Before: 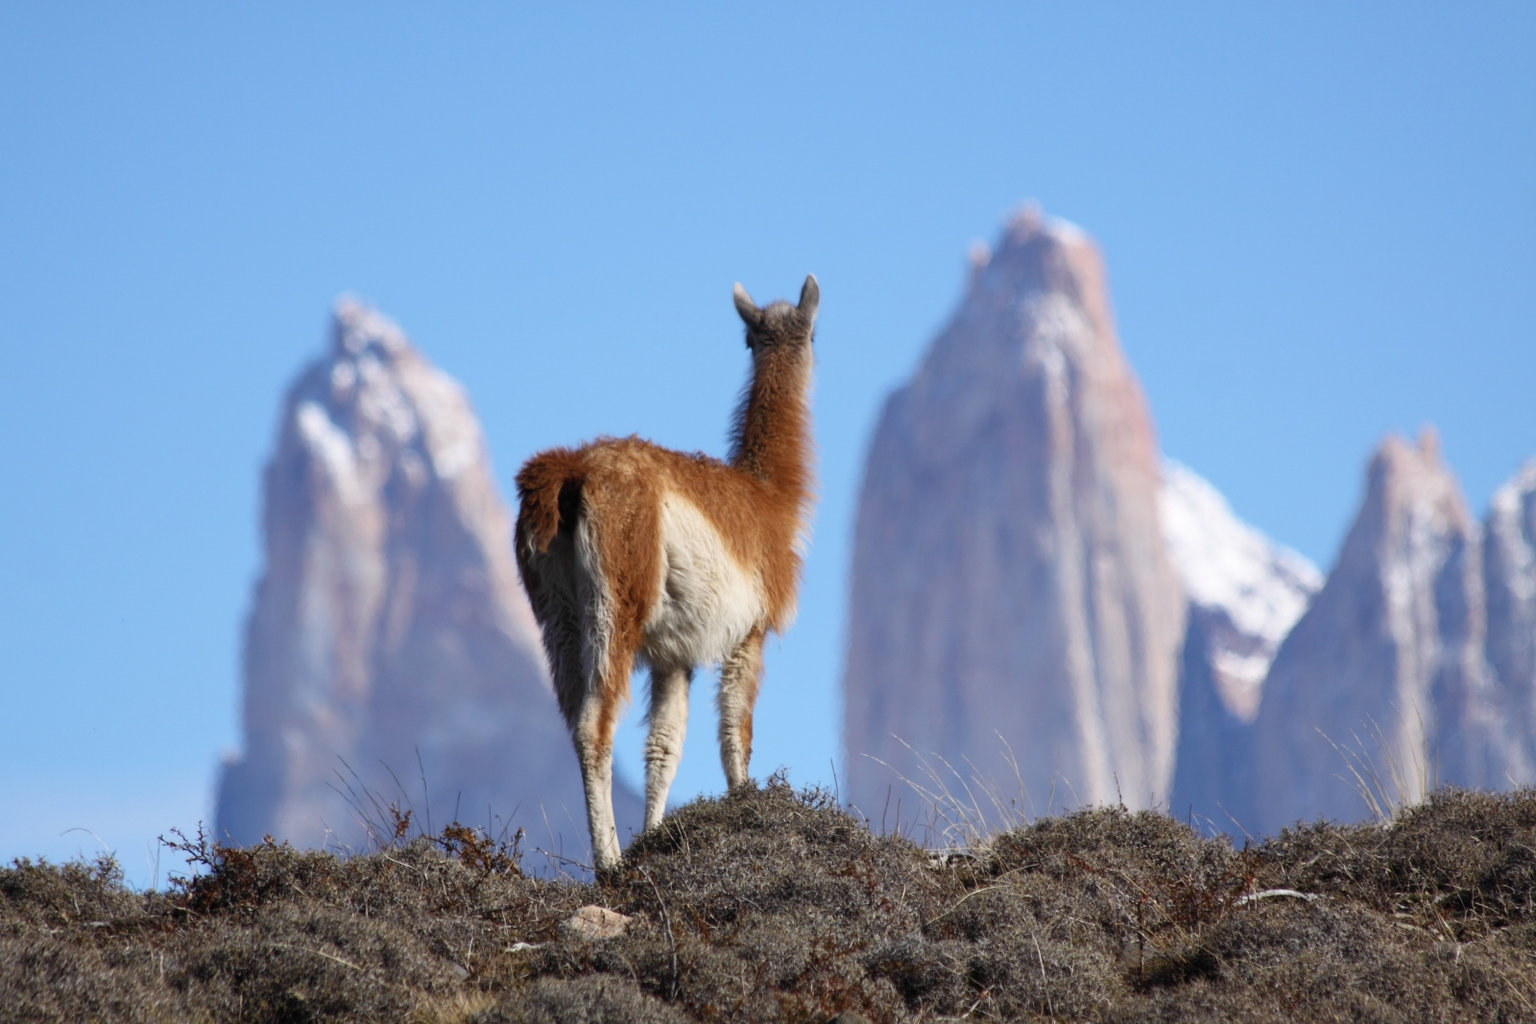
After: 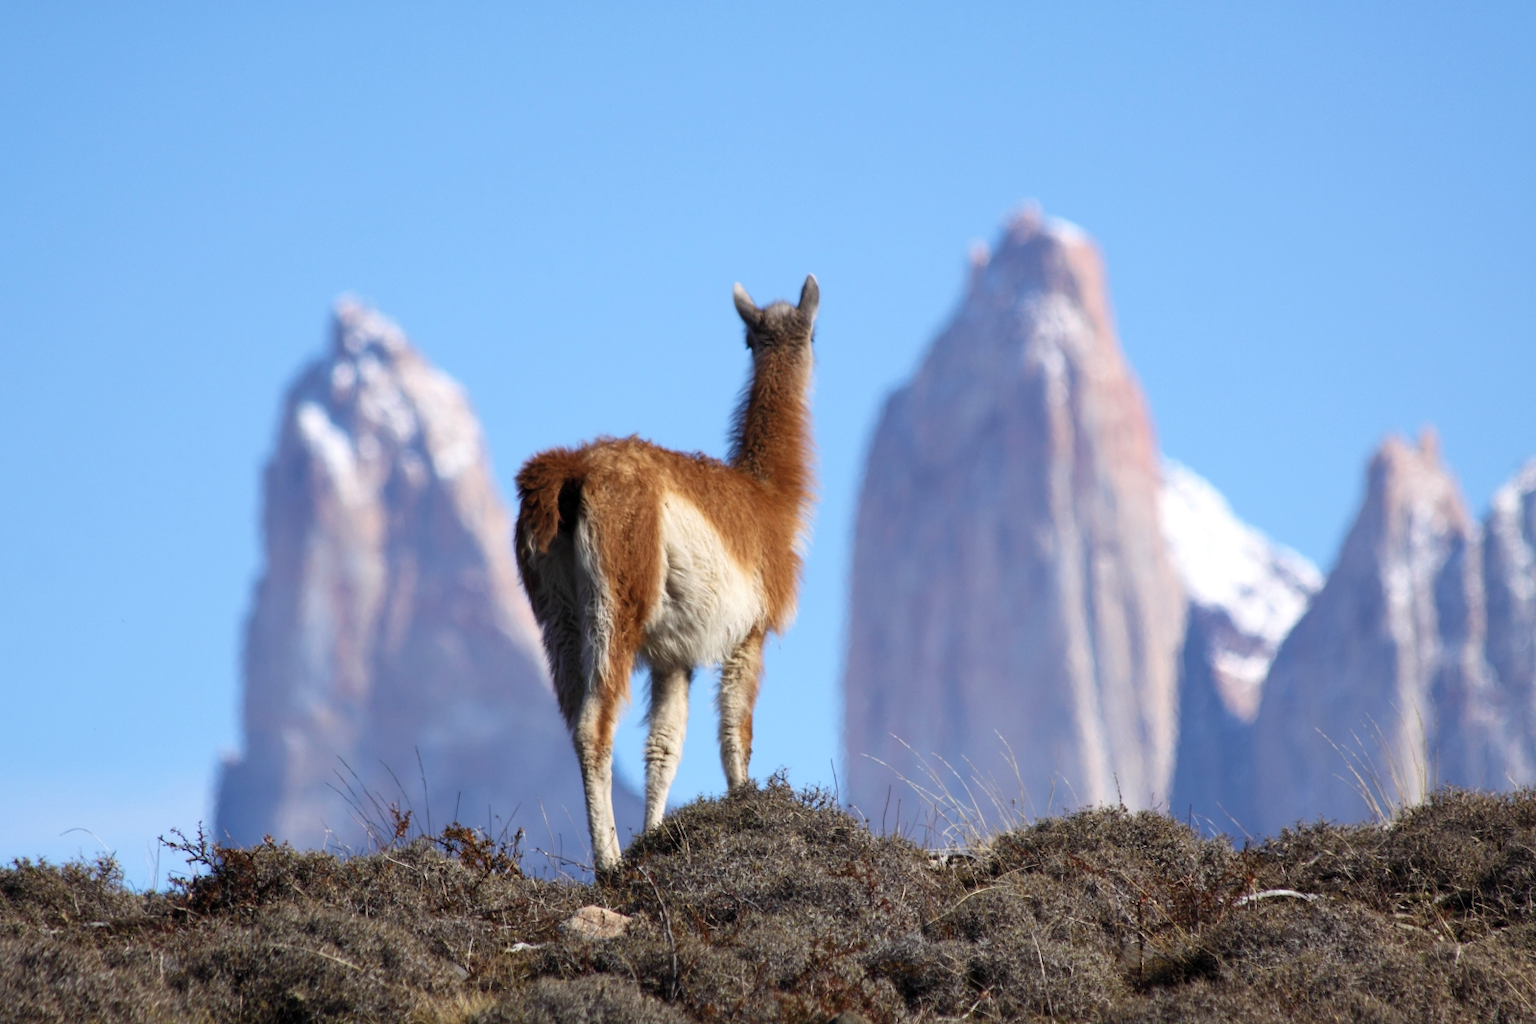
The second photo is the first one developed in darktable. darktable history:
levels: white 99.89%, levels [0.016, 0.484, 0.953]
velvia: strength 14.72%
